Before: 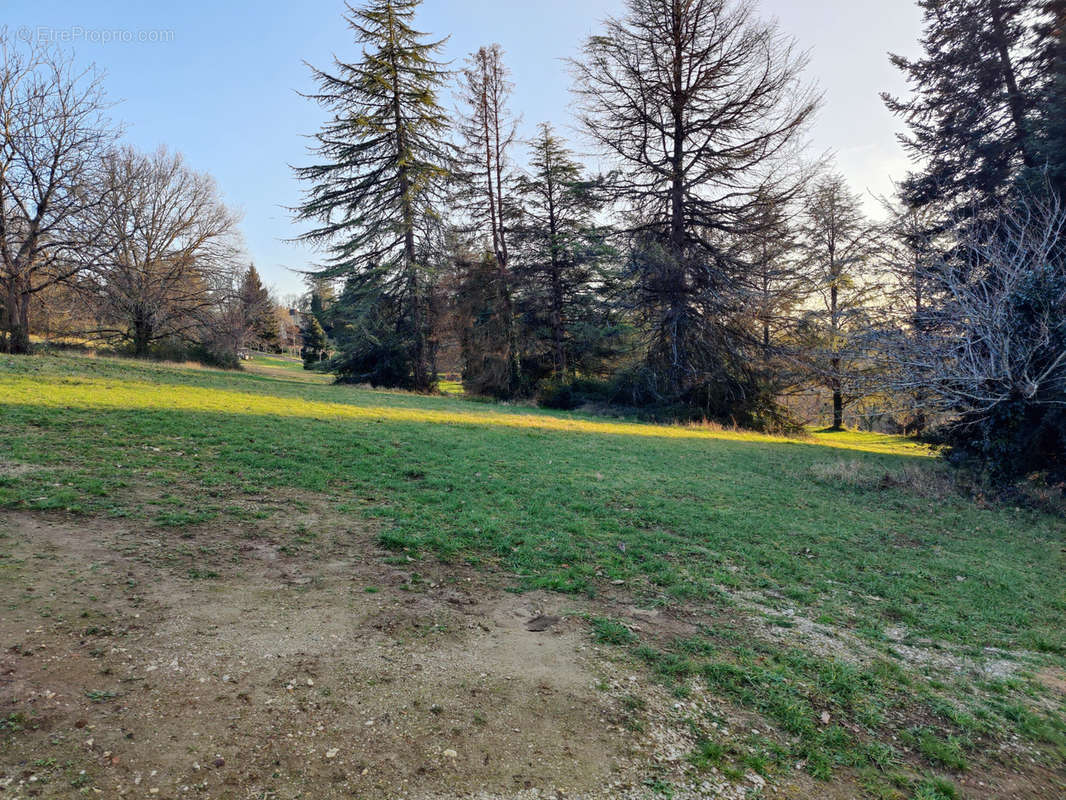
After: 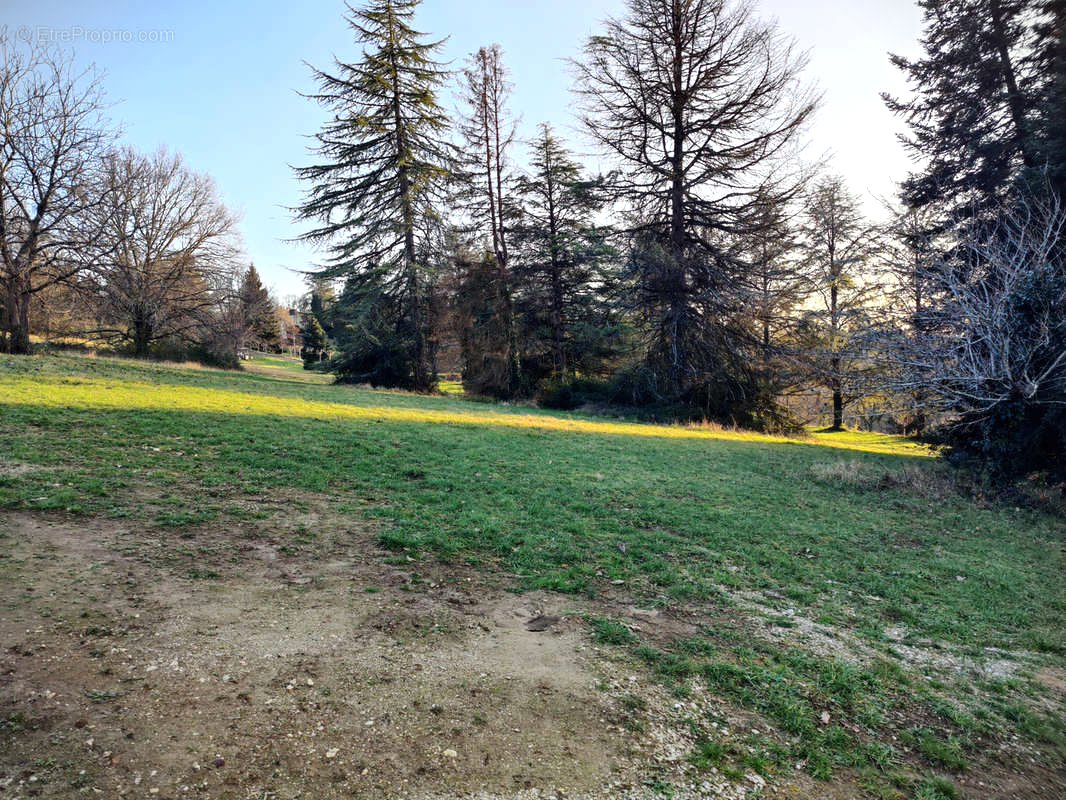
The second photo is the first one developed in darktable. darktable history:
vignetting: fall-off start 92.6%, brightness -0.52, saturation -0.51, center (-0.012, 0)
tone equalizer: -8 EV -0.417 EV, -7 EV -0.389 EV, -6 EV -0.333 EV, -5 EV -0.222 EV, -3 EV 0.222 EV, -2 EV 0.333 EV, -1 EV 0.389 EV, +0 EV 0.417 EV, edges refinement/feathering 500, mask exposure compensation -1.57 EV, preserve details no
